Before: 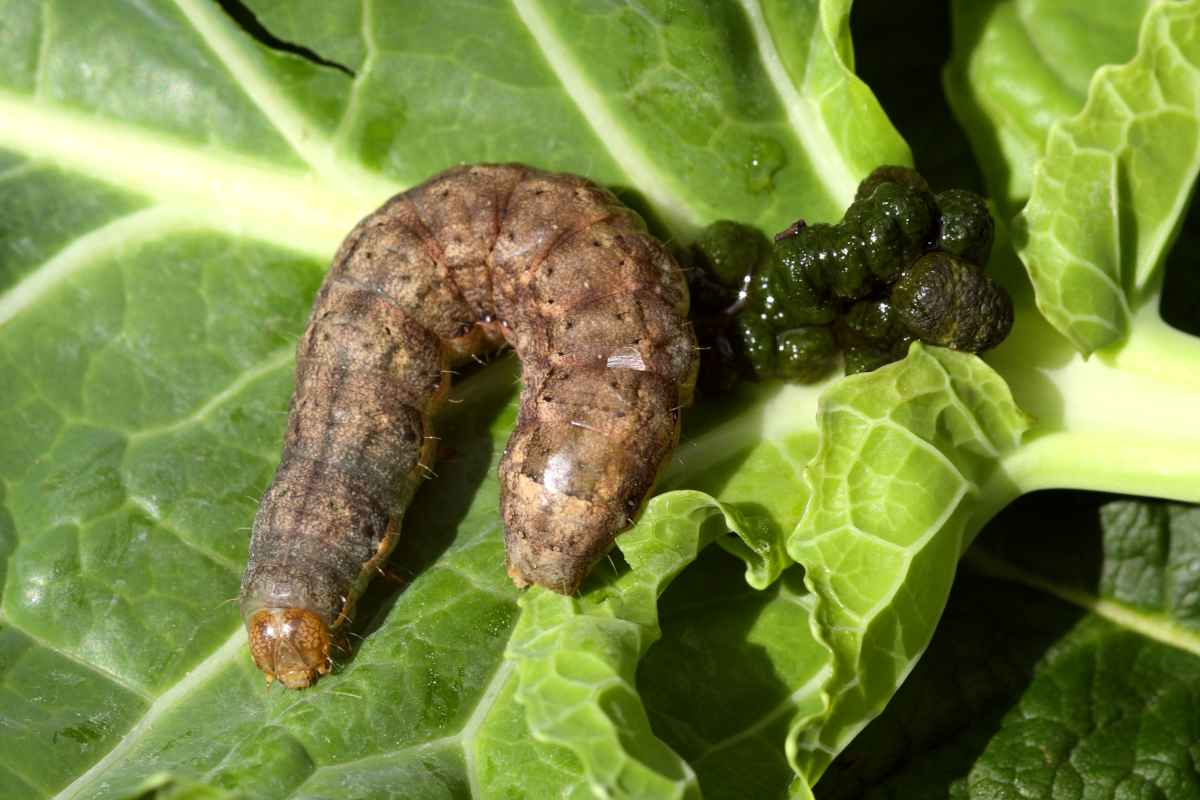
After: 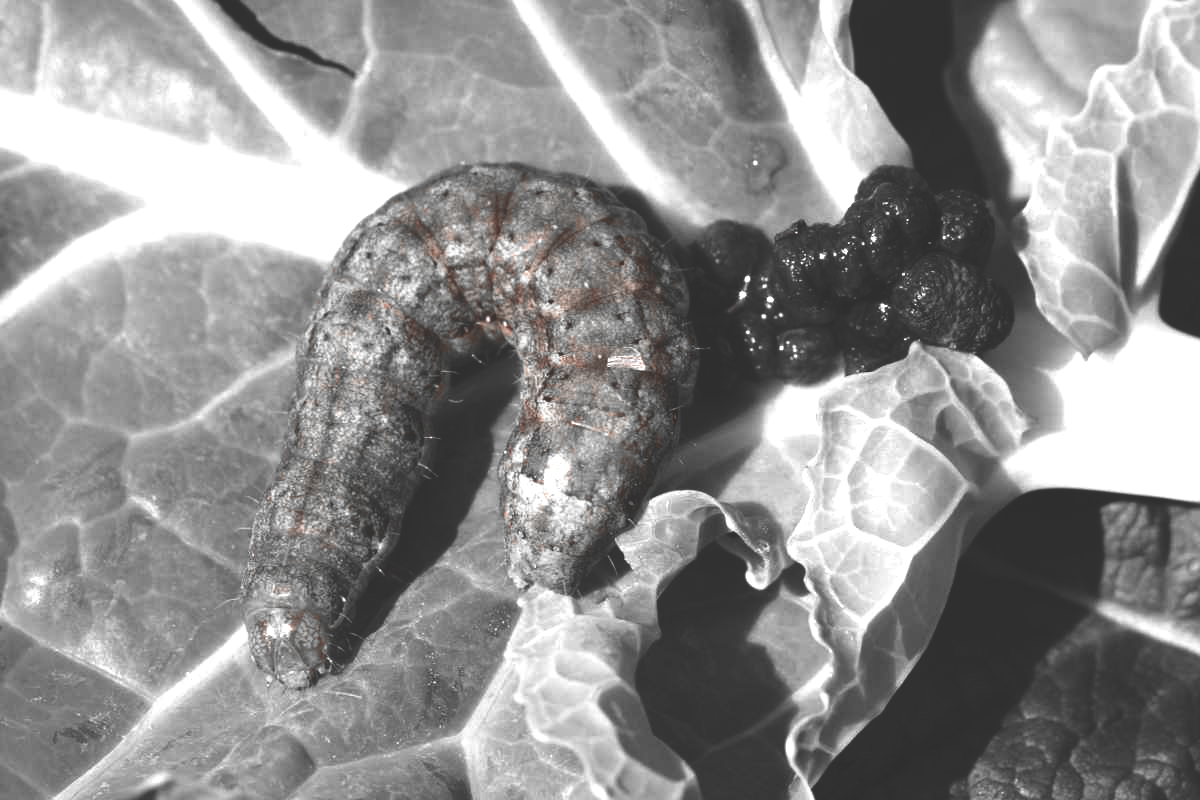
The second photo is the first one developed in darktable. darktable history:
rgb curve: curves: ch0 [(0, 0.186) (0.314, 0.284) (0.775, 0.708) (1, 1)], compensate middle gray true, preserve colors none
color zones: curves: ch1 [(0, 0.006) (0.094, 0.285) (0.171, 0.001) (0.429, 0.001) (0.571, 0.003) (0.714, 0.004) (0.857, 0.004) (1, 0.006)]
exposure: exposure 0.6 EV, compensate highlight preservation false
